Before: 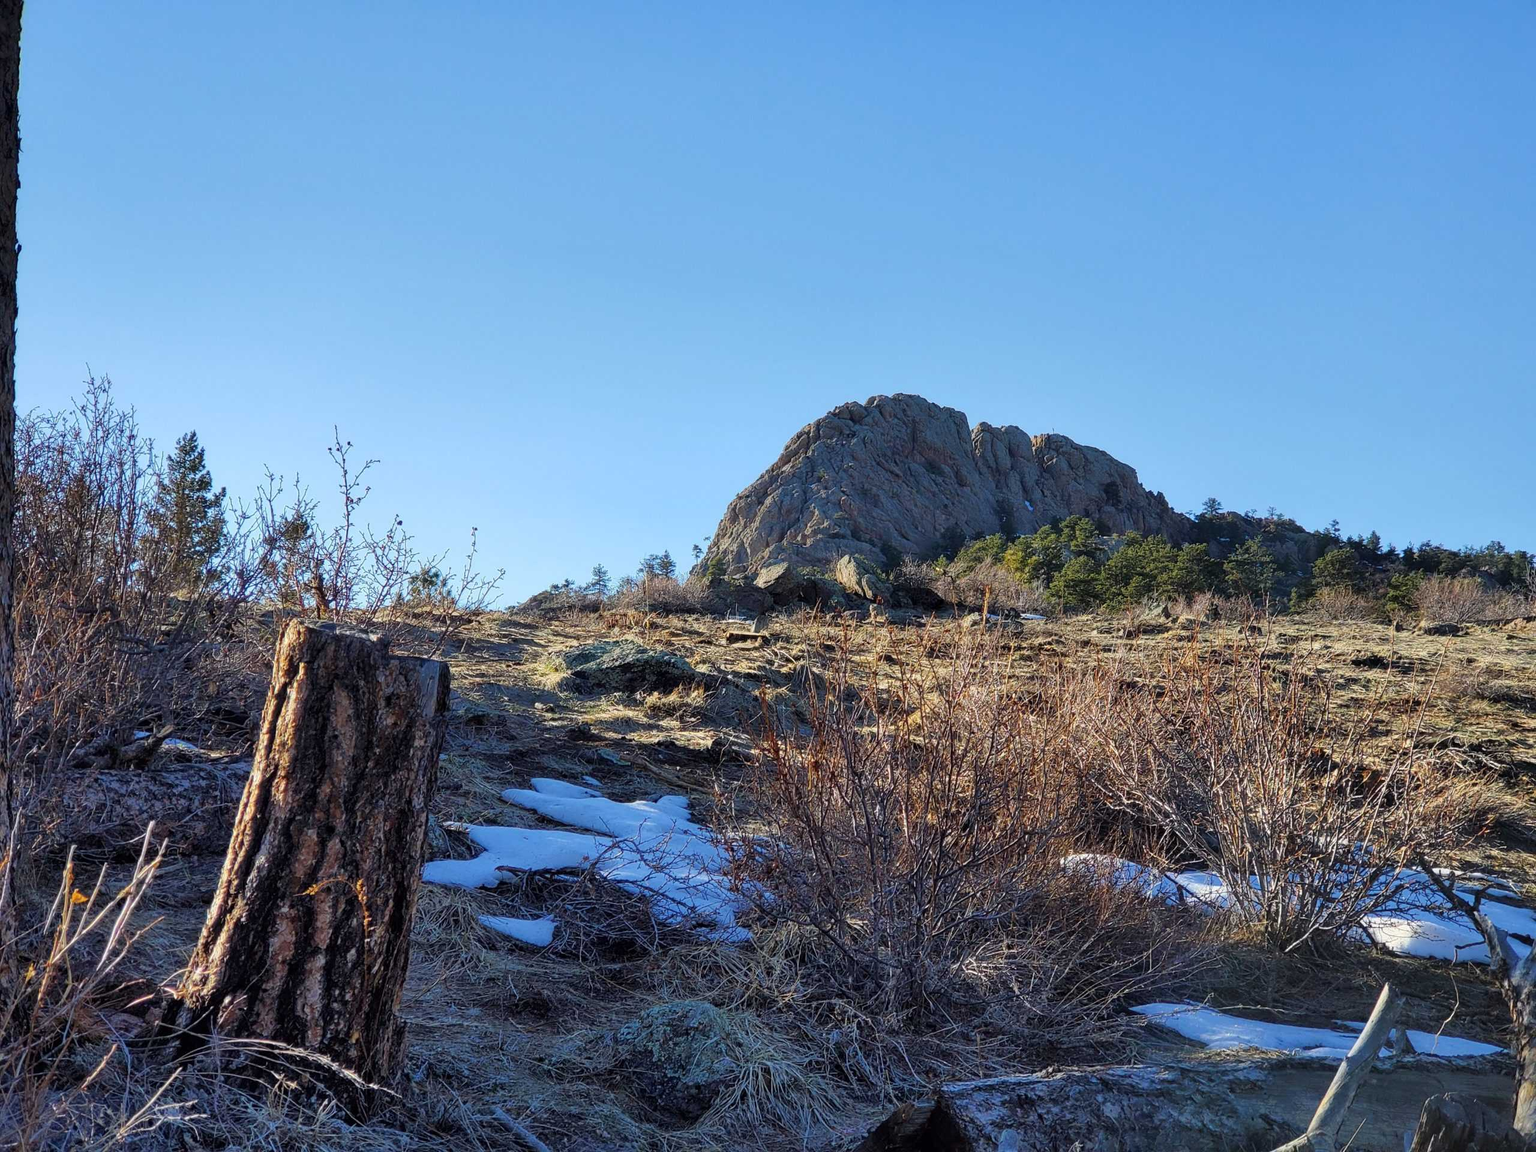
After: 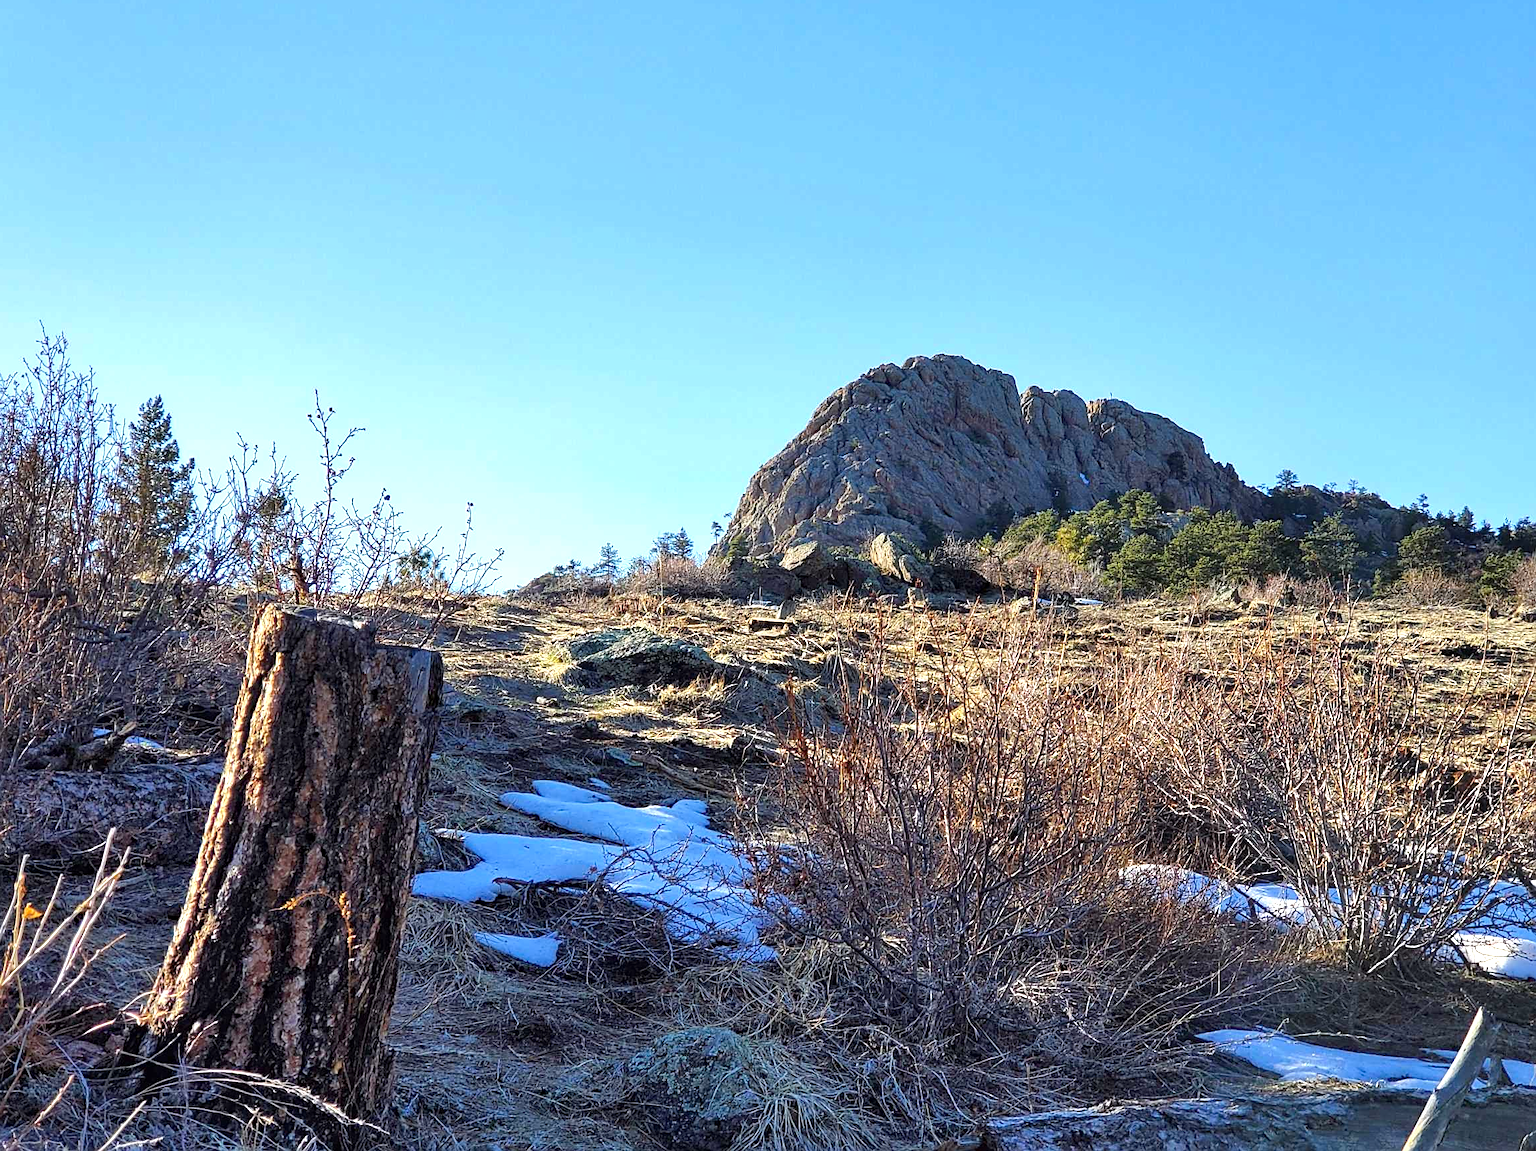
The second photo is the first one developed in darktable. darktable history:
exposure: black level correction 0, exposure 0.68 EV, compensate exposure bias true, compensate highlight preservation false
crop: left 3.305%, top 6.436%, right 6.389%, bottom 3.258%
sharpen: radius 1.864, amount 0.398, threshold 1.271
haze removal: strength 0.25, distance 0.25, compatibility mode true, adaptive false
